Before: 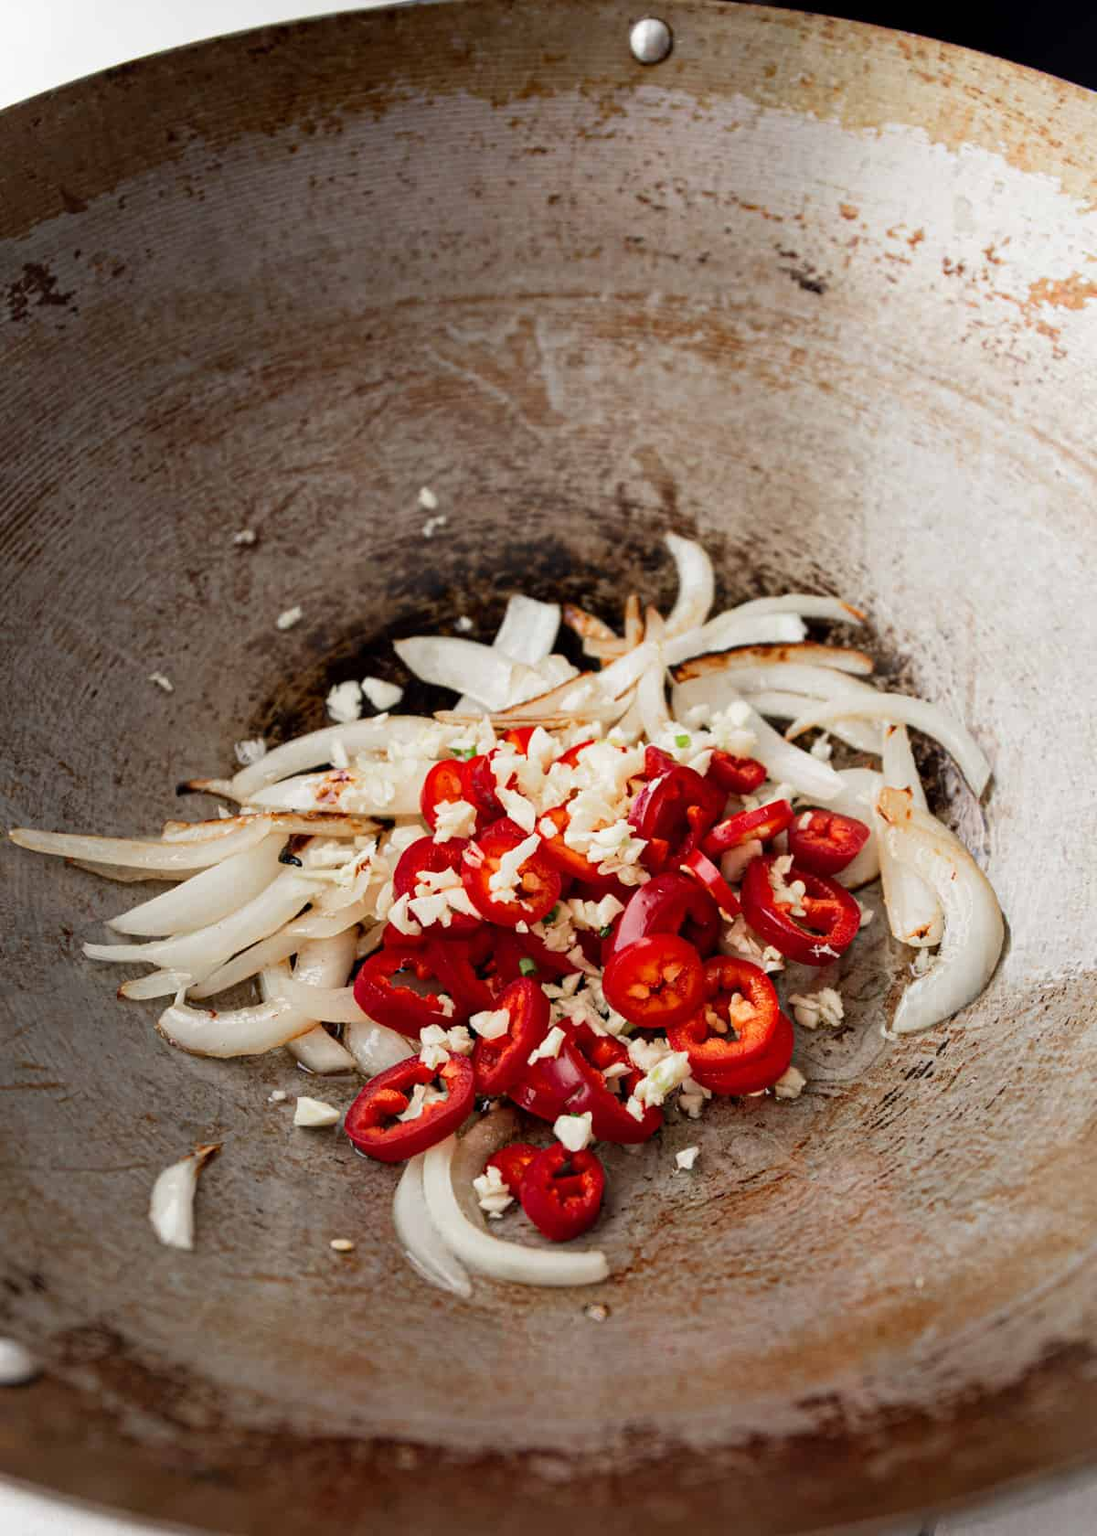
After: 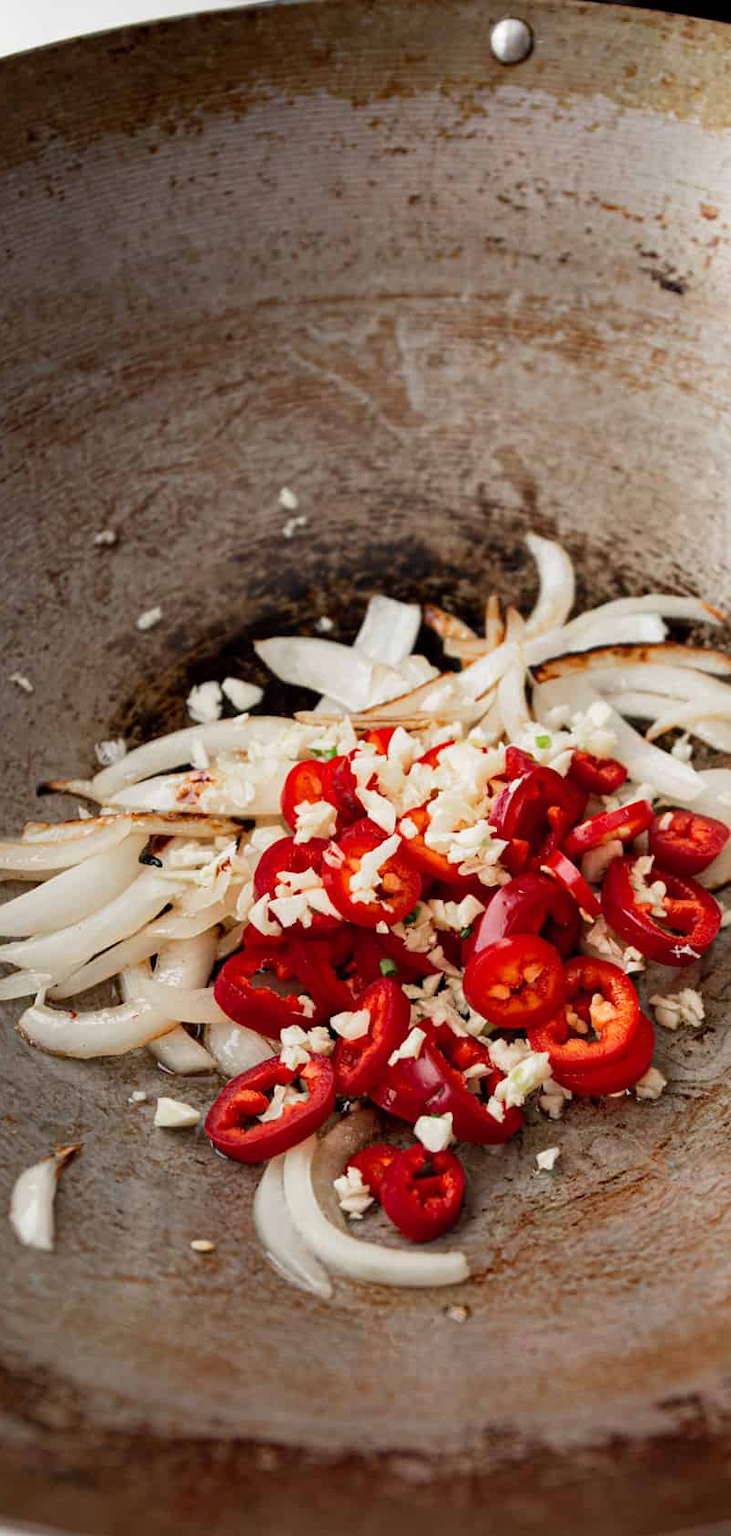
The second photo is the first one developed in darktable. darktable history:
crop and rotate: left 12.789%, right 20.491%
